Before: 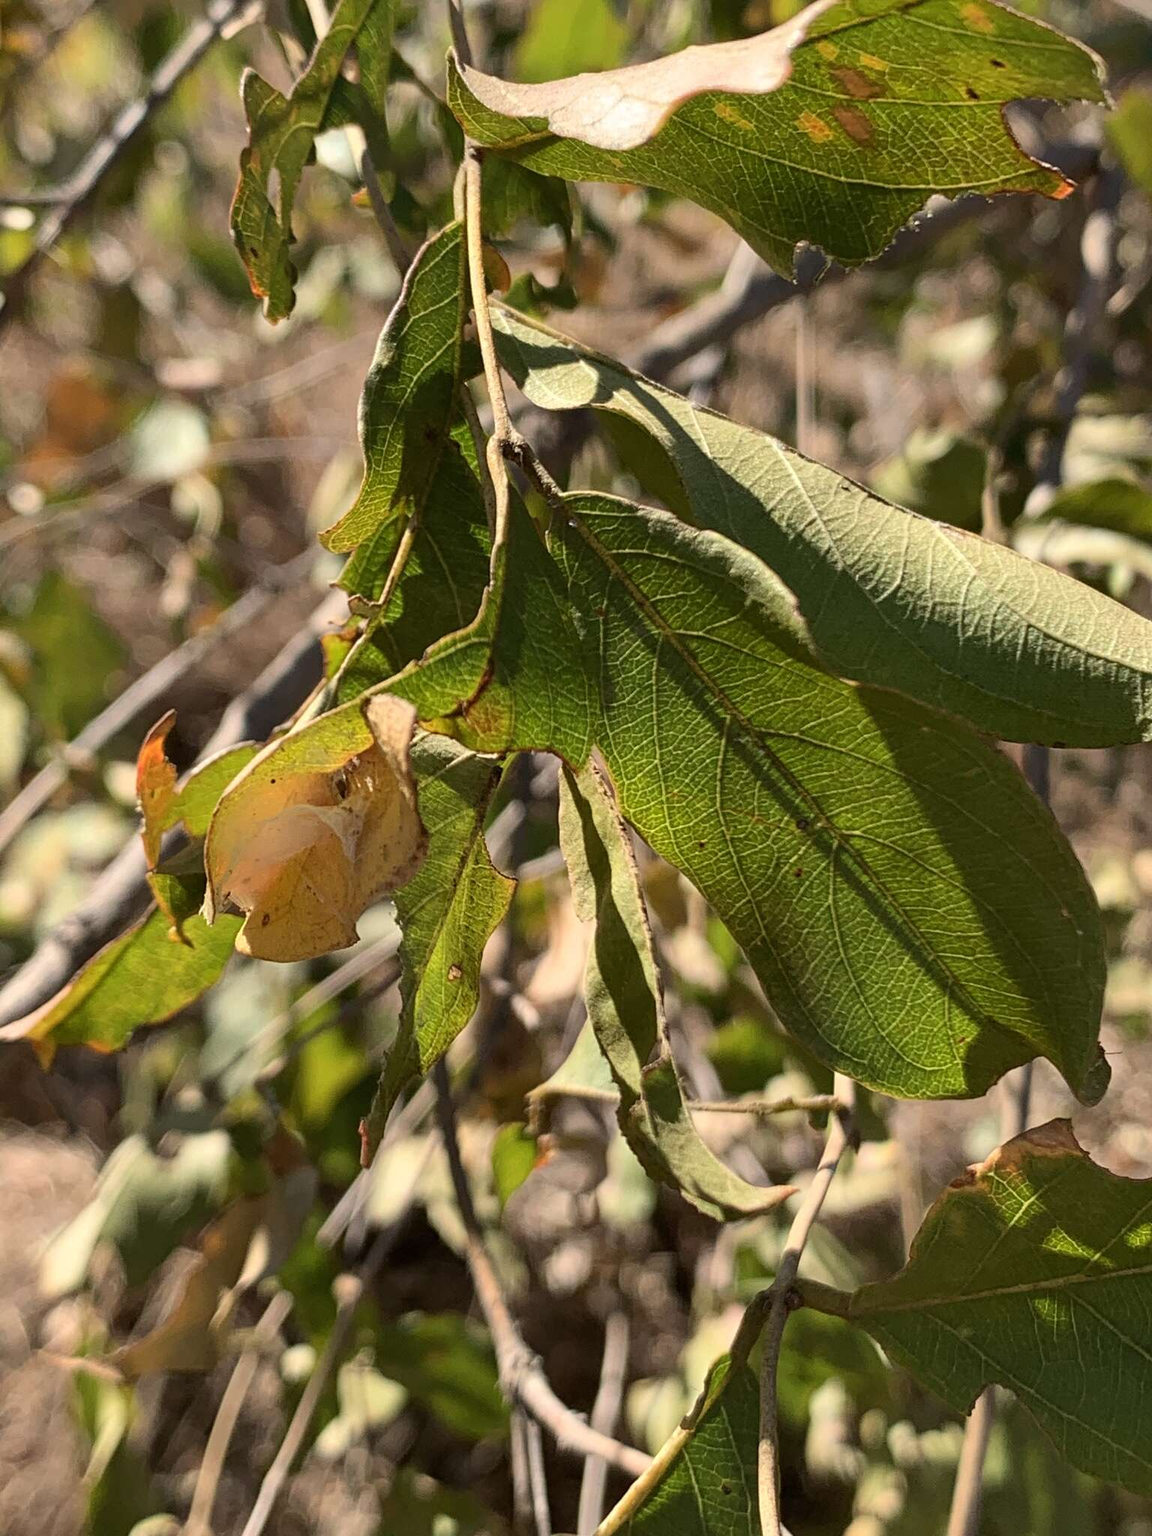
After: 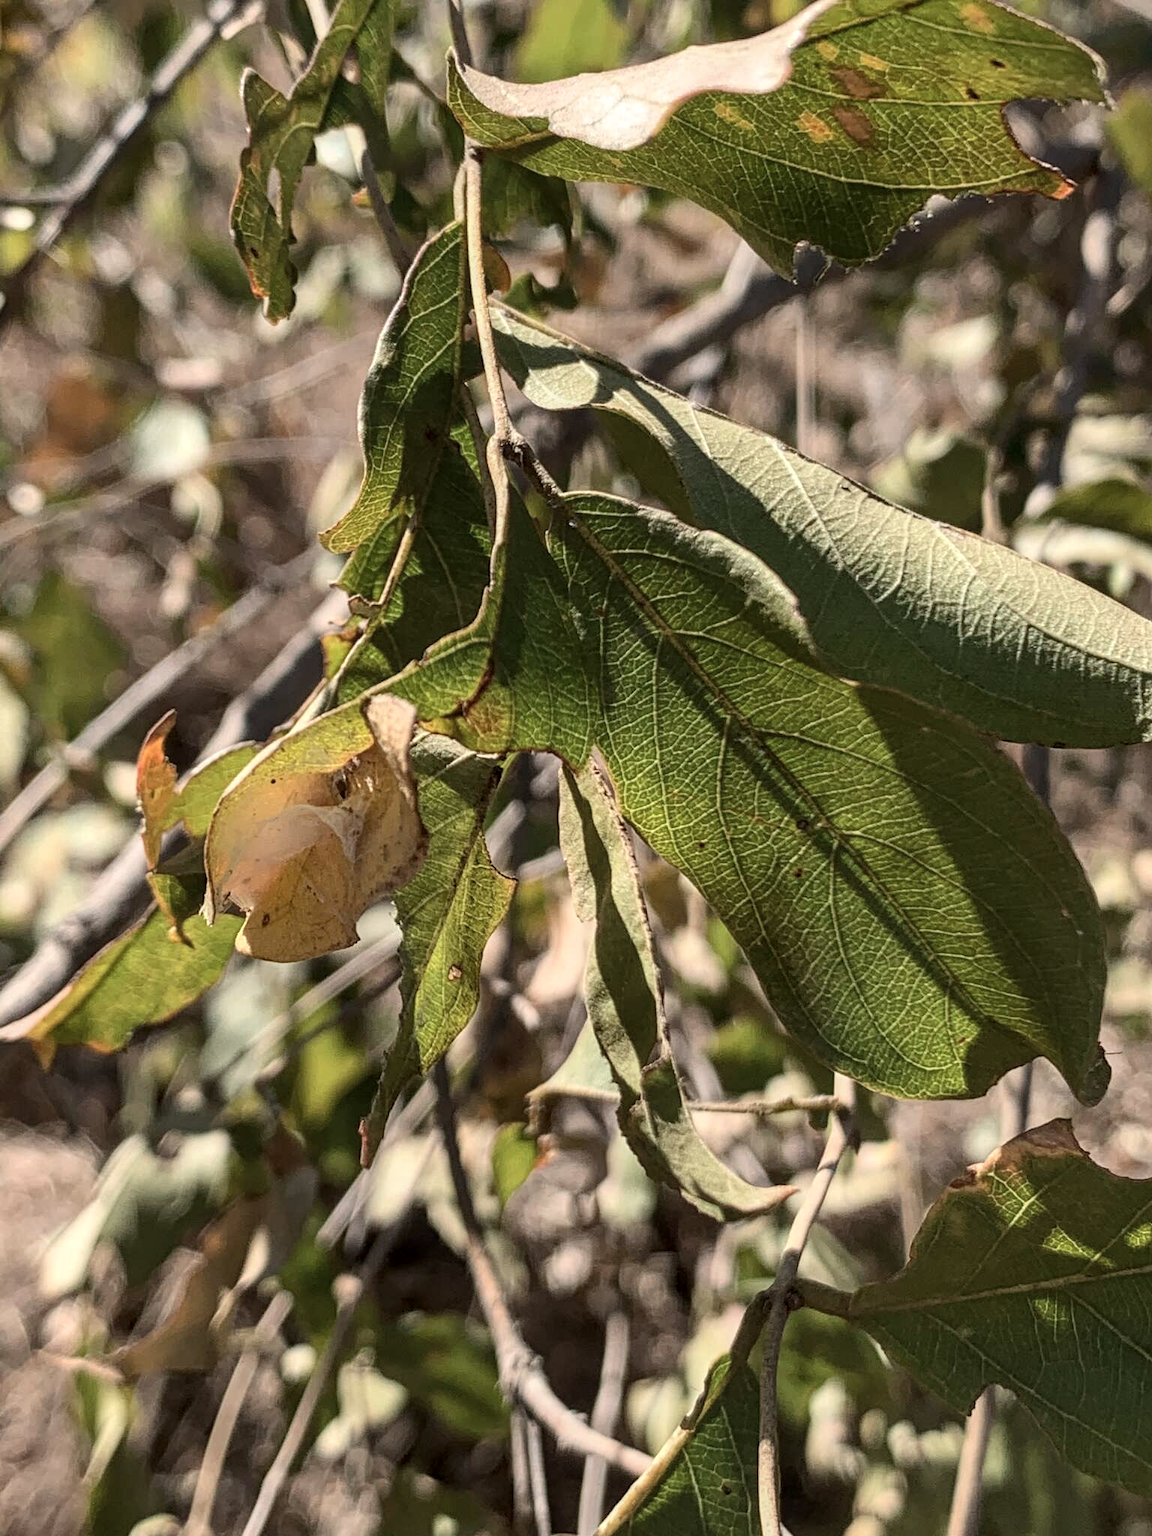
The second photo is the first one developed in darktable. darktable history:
contrast brightness saturation: contrast 0.1, saturation -0.36
local contrast: on, module defaults
